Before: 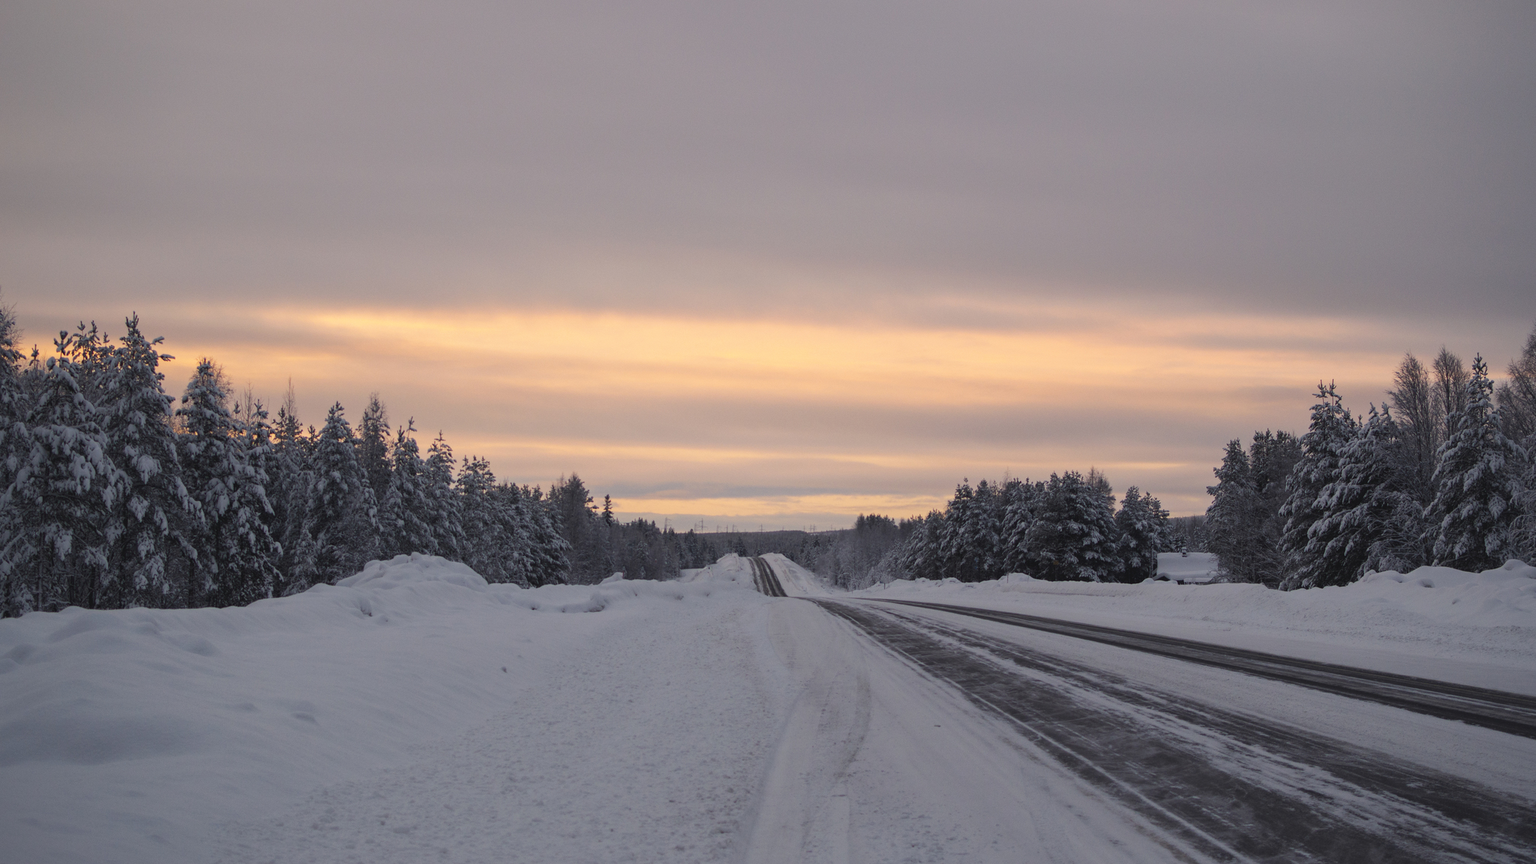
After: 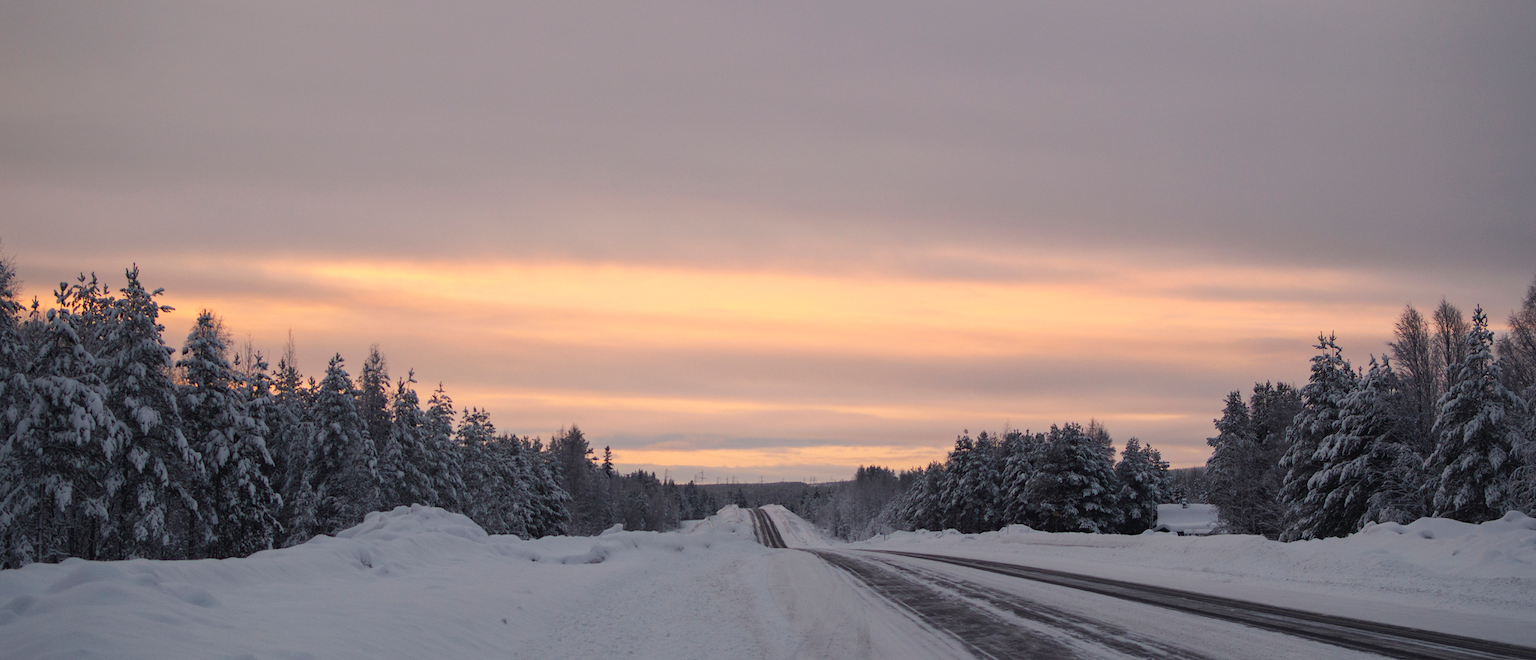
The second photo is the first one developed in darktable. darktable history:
crop: top 5.673%, bottom 17.892%
